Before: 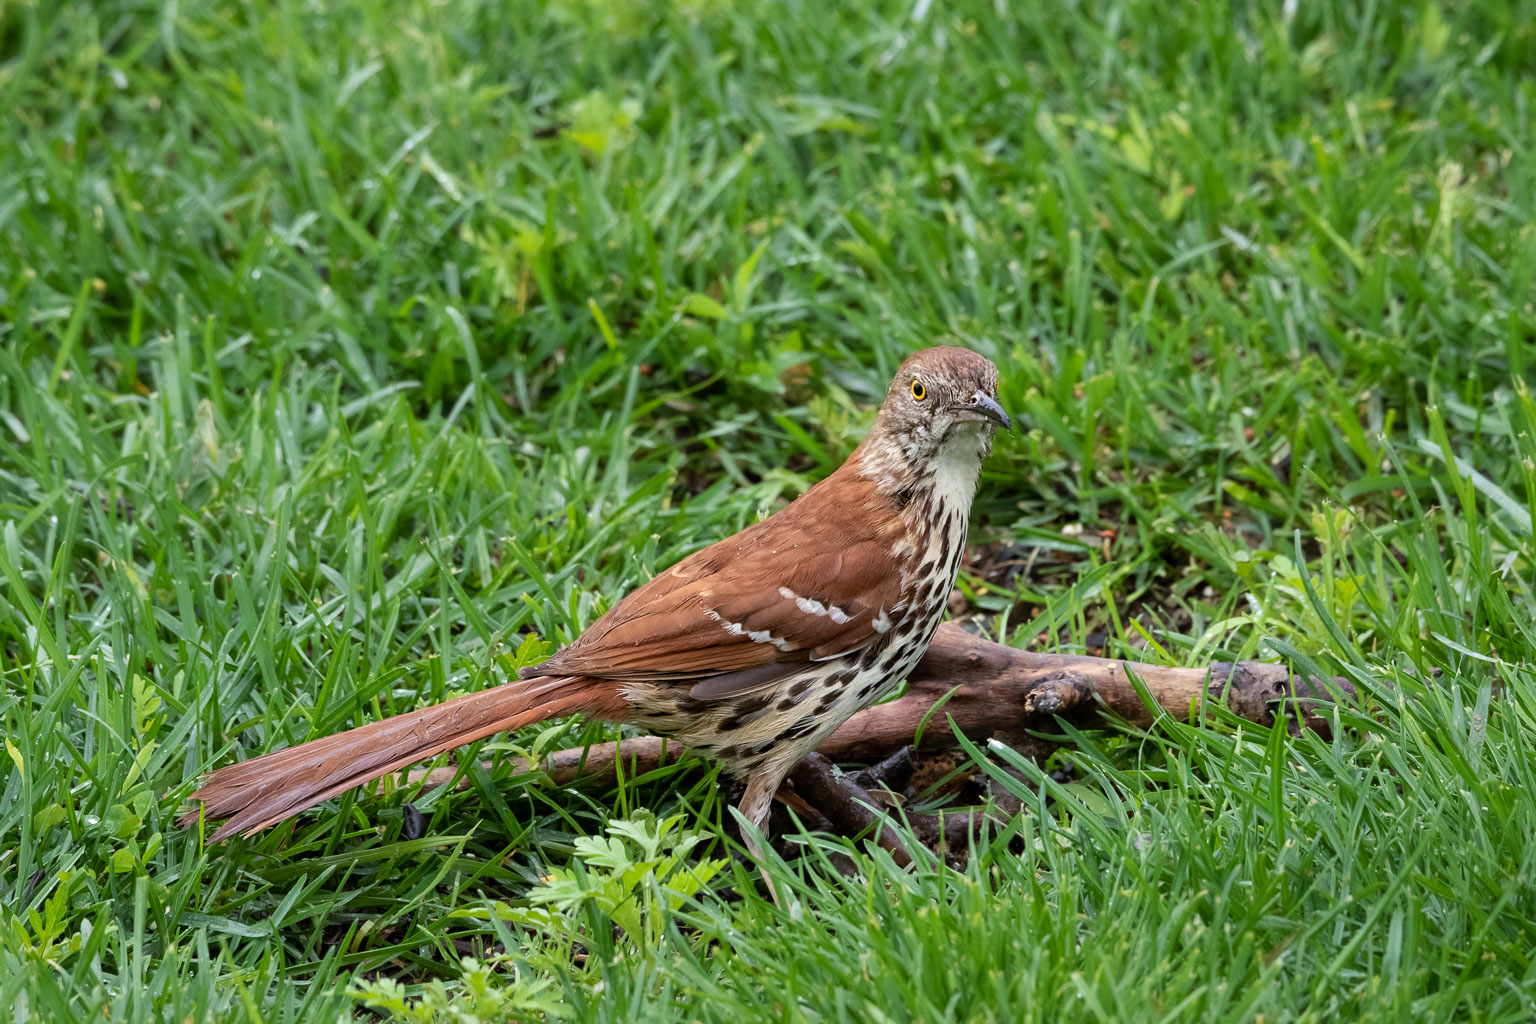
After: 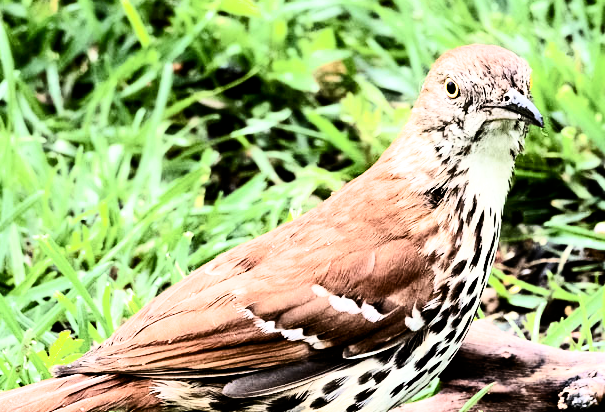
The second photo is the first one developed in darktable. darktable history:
contrast brightness saturation: contrast 0.376, brightness 0.106
tone equalizer: -8 EV -1.11 EV, -7 EV -1.02 EV, -6 EV -0.892 EV, -5 EV -0.545 EV, -3 EV 0.606 EV, -2 EV 0.881 EV, -1 EV 0.999 EV, +0 EV 1.07 EV
filmic rgb: black relative exposure -5.34 EV, white relative exposure 2.89 EV, dynamic range scaling -37.73%, hardness 4, contrast 1.611, highlights saturation mix -1.22%
crop: left 30.41%, top 29.571%, right 30.154%, bottom 30.159%
